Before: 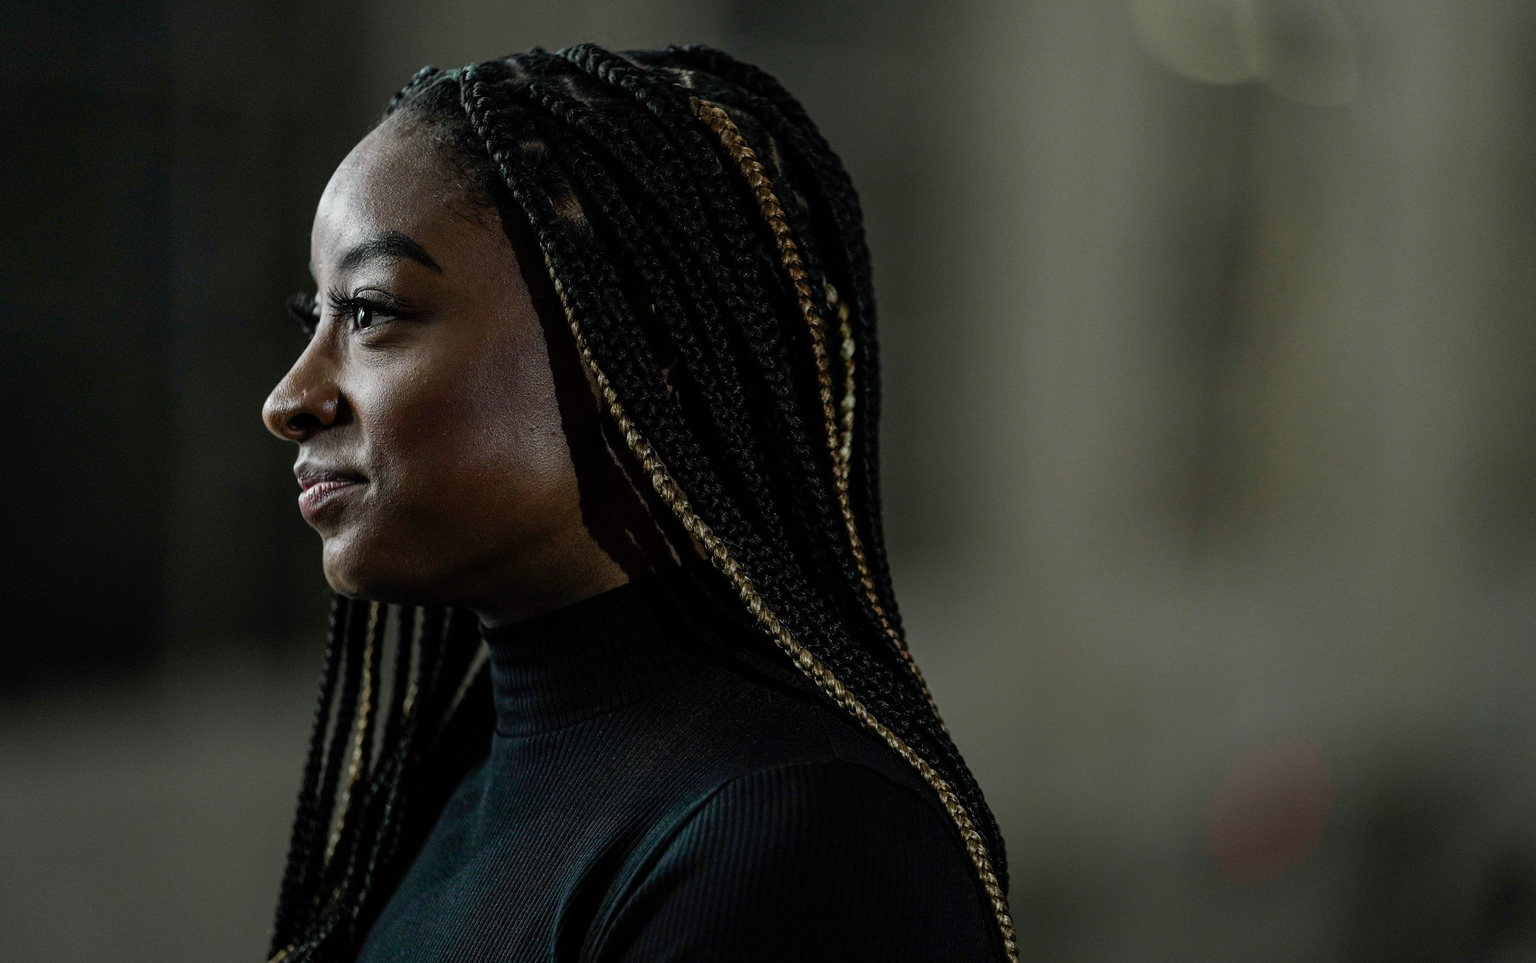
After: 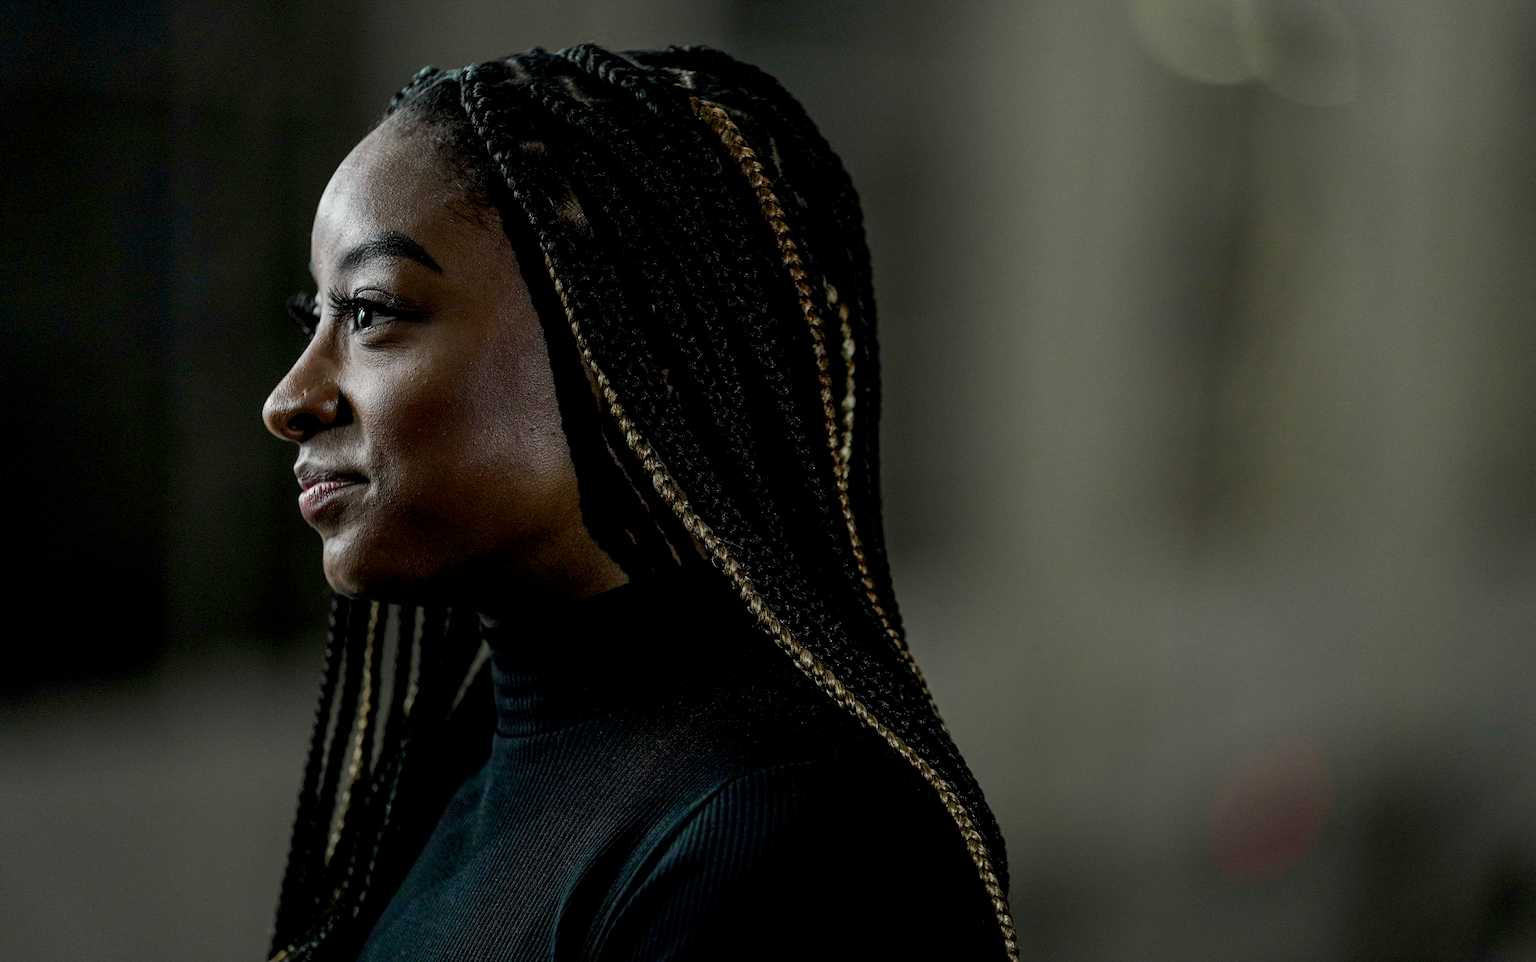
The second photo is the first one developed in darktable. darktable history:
exposure: black level correction 0.004, exposure 0.017 EV, compensate exposure bias true, compensate highlight preservation false
